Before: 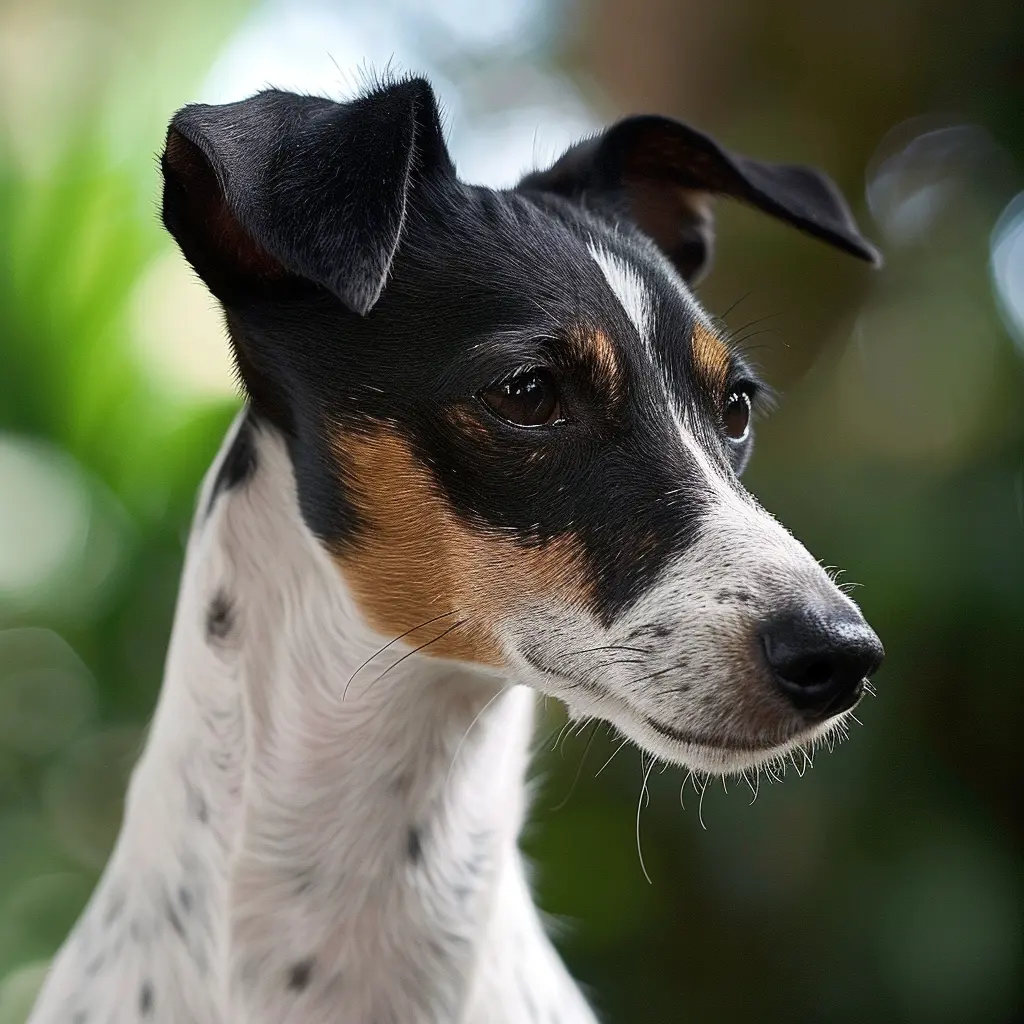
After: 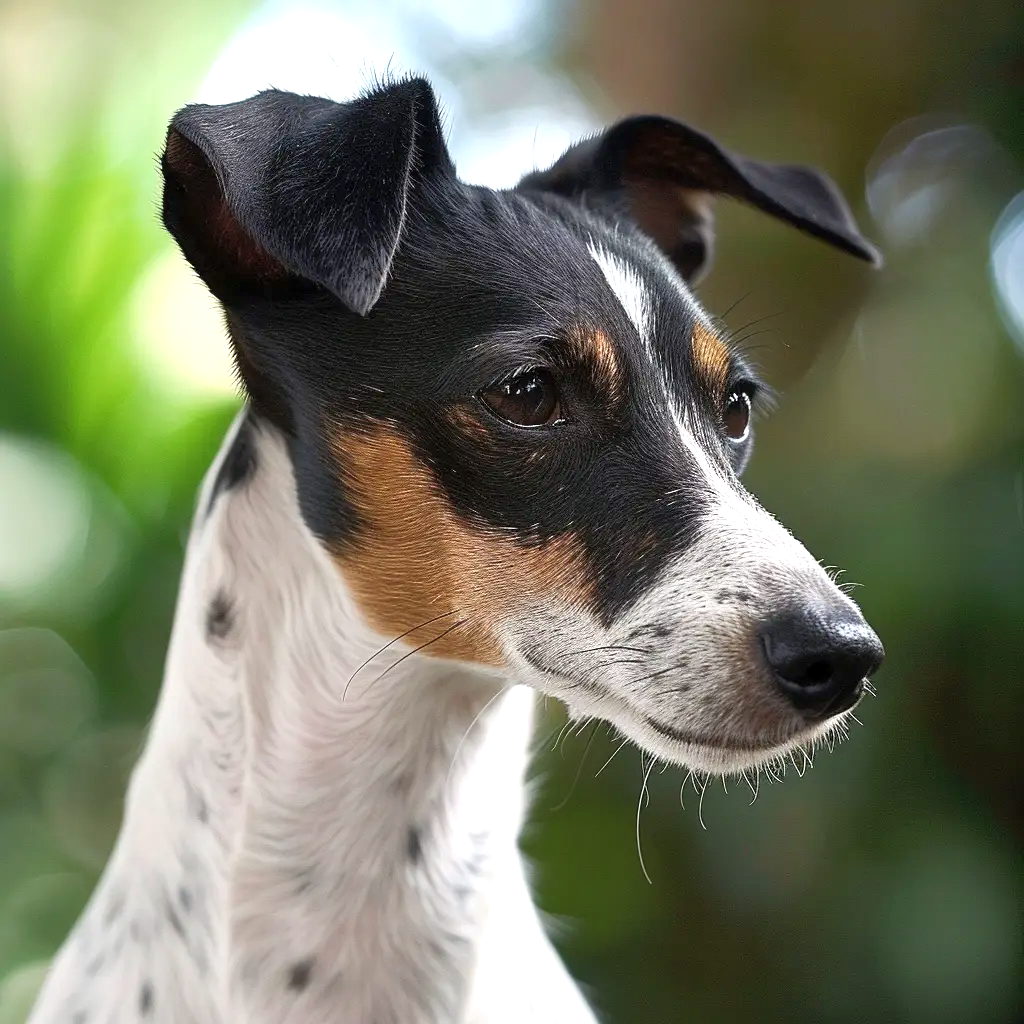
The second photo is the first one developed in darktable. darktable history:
exposure: exposure 0.491 EV, compensate exposure bias true, compensate highlight preservation false
shadows and highlights: shadows 42.83, highlights 8.11
